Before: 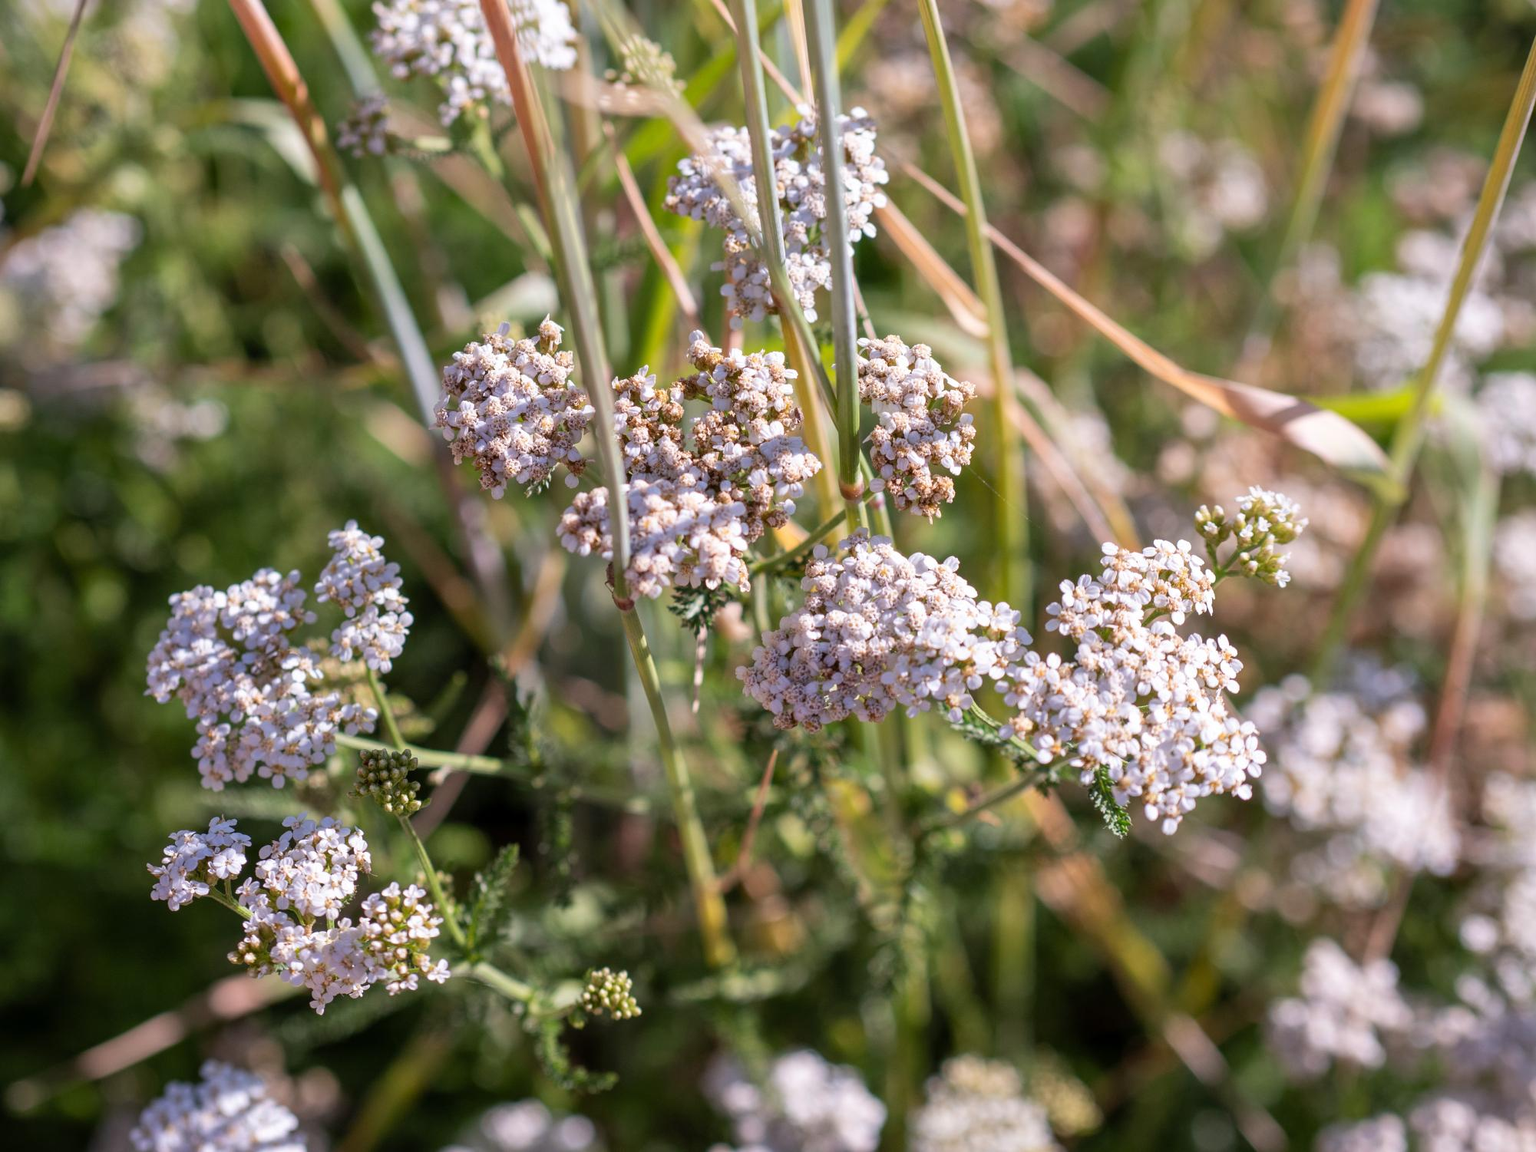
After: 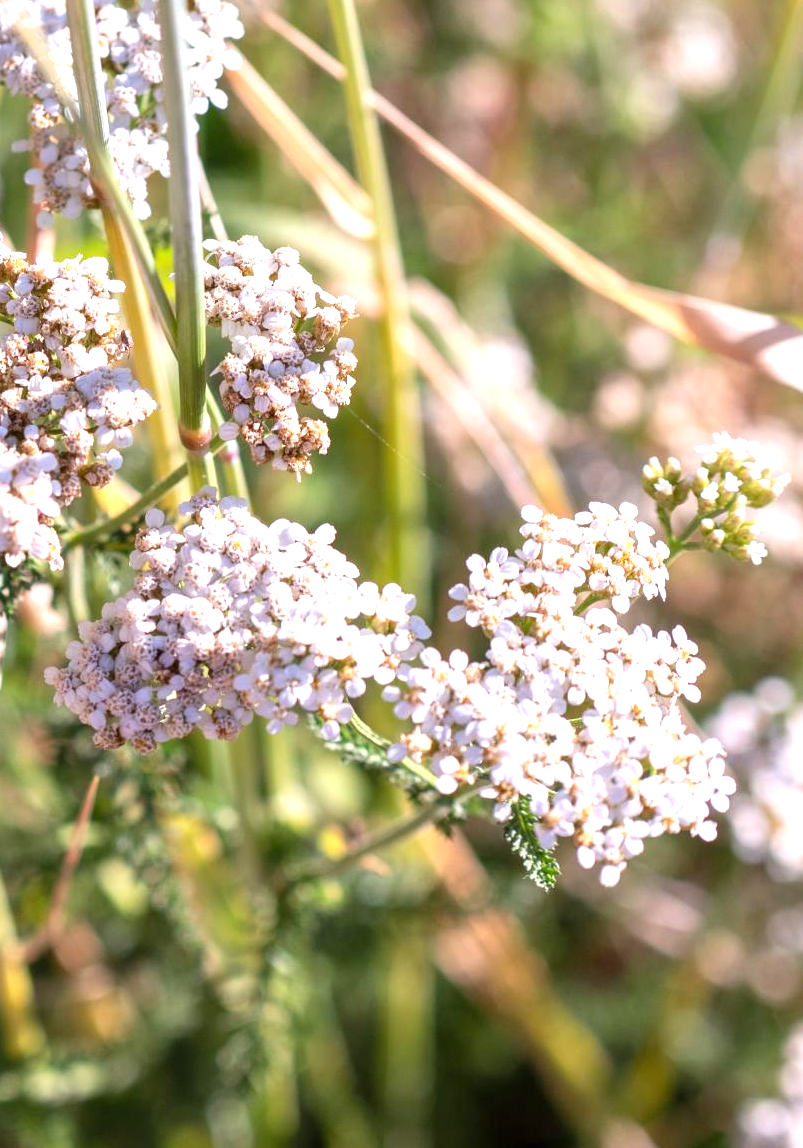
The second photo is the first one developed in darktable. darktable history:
exposure: exposure 0.785 EV, compensate highlight preservation false
crop: left 45.721%, top 13.393%, right 14.118%, bottom 10.01%
